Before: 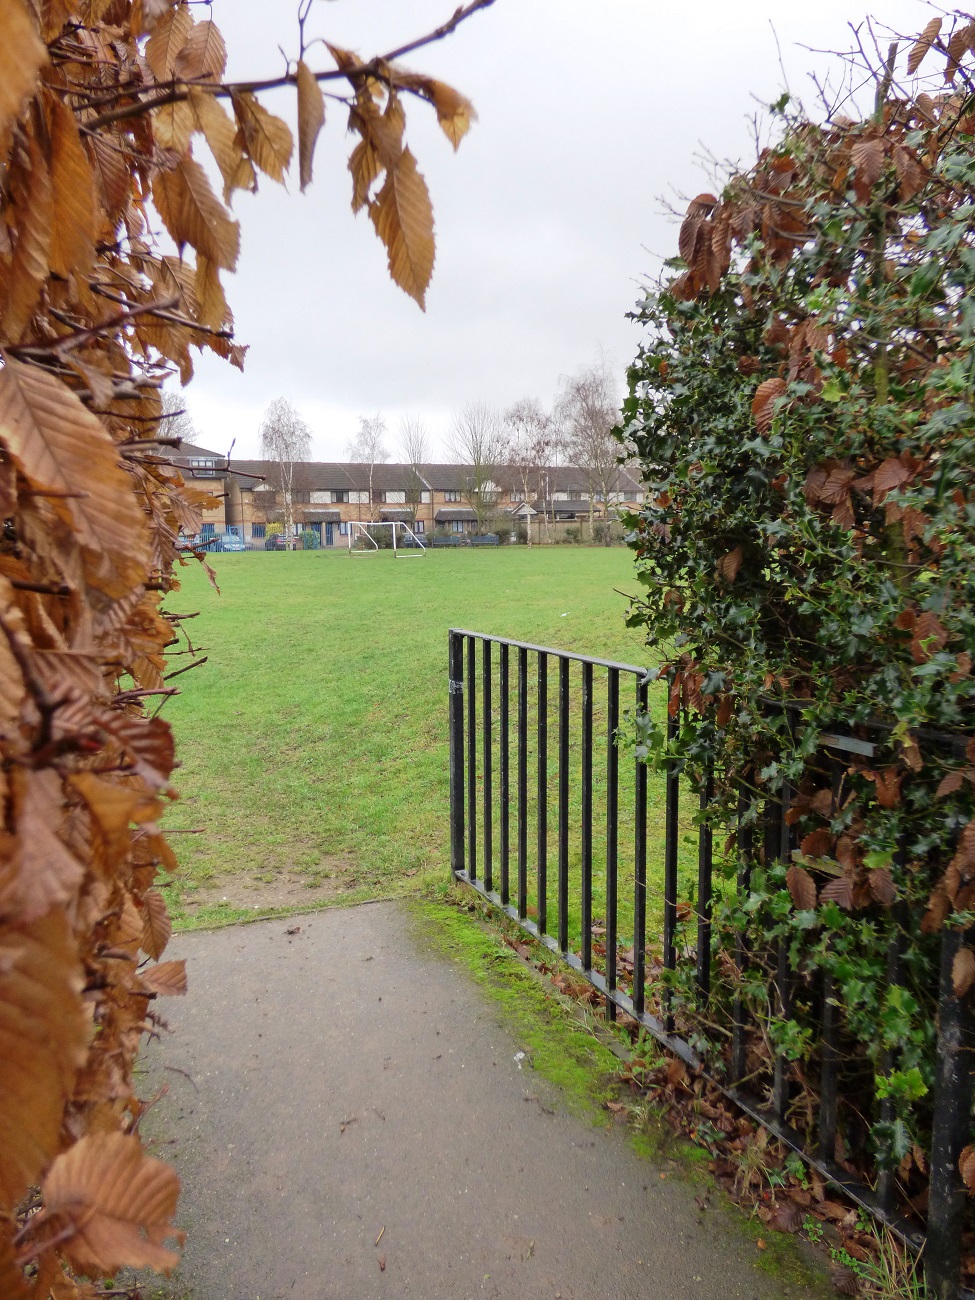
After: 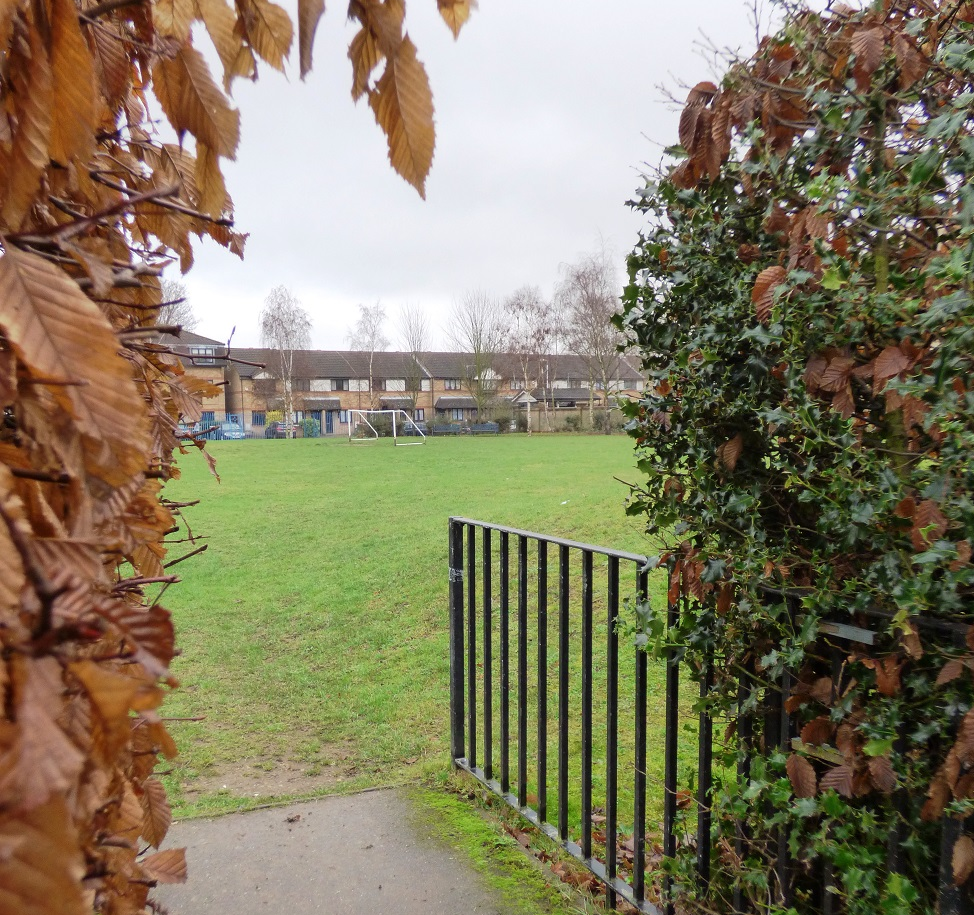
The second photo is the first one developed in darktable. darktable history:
crop and rotate: top 8.618%, bottom 20.97%
